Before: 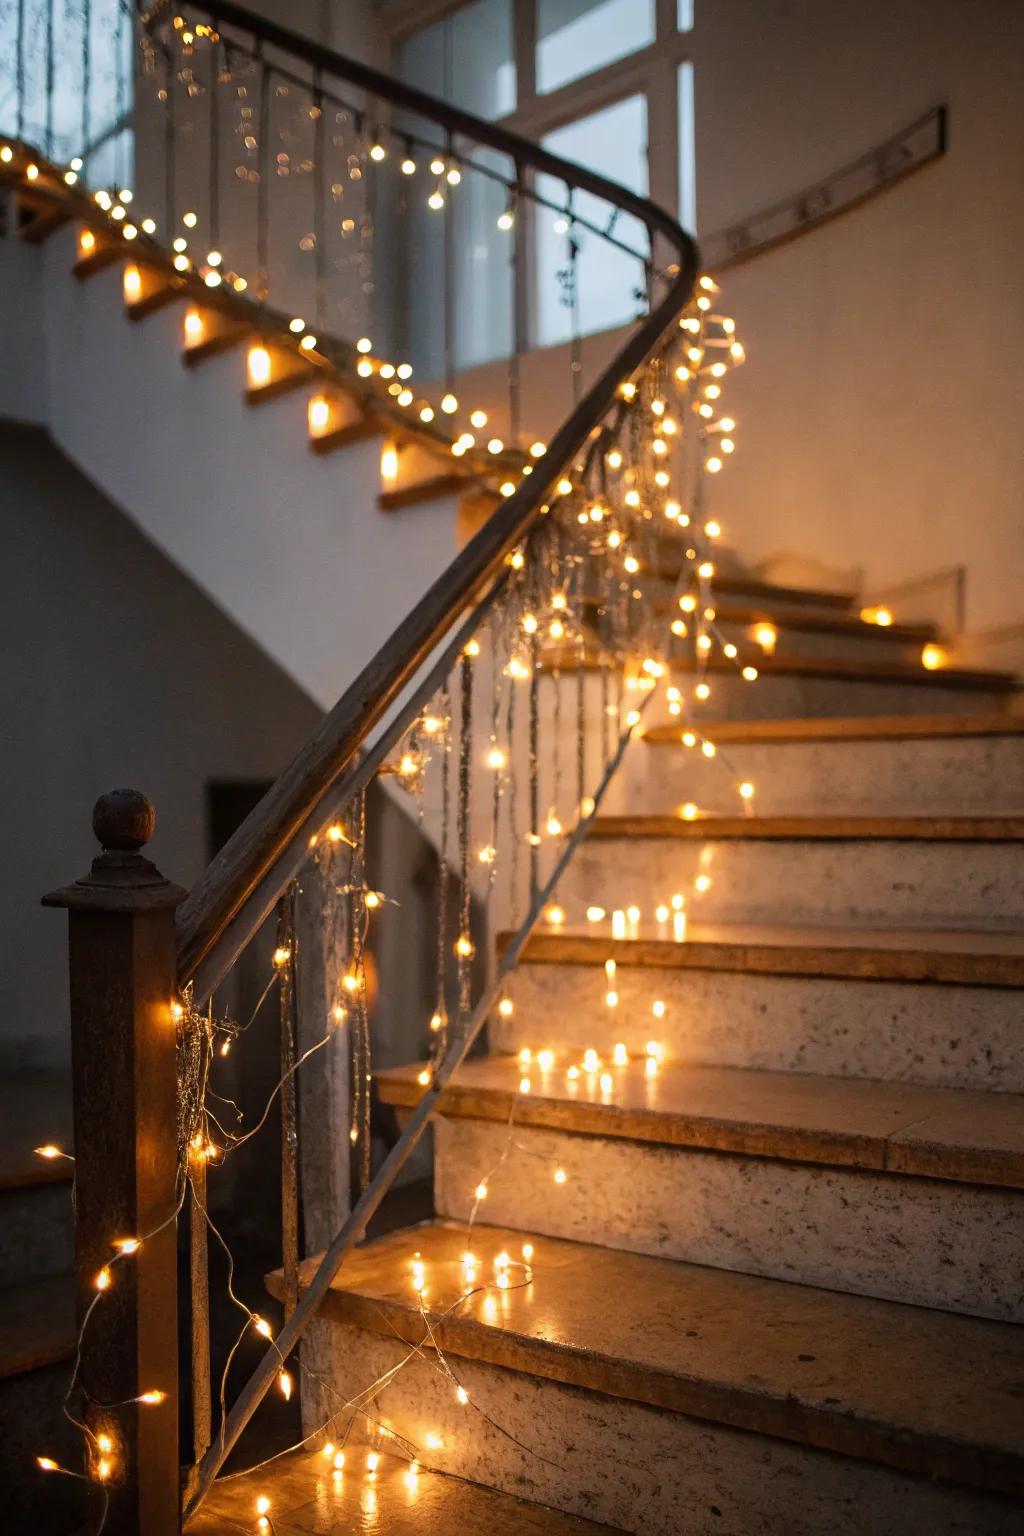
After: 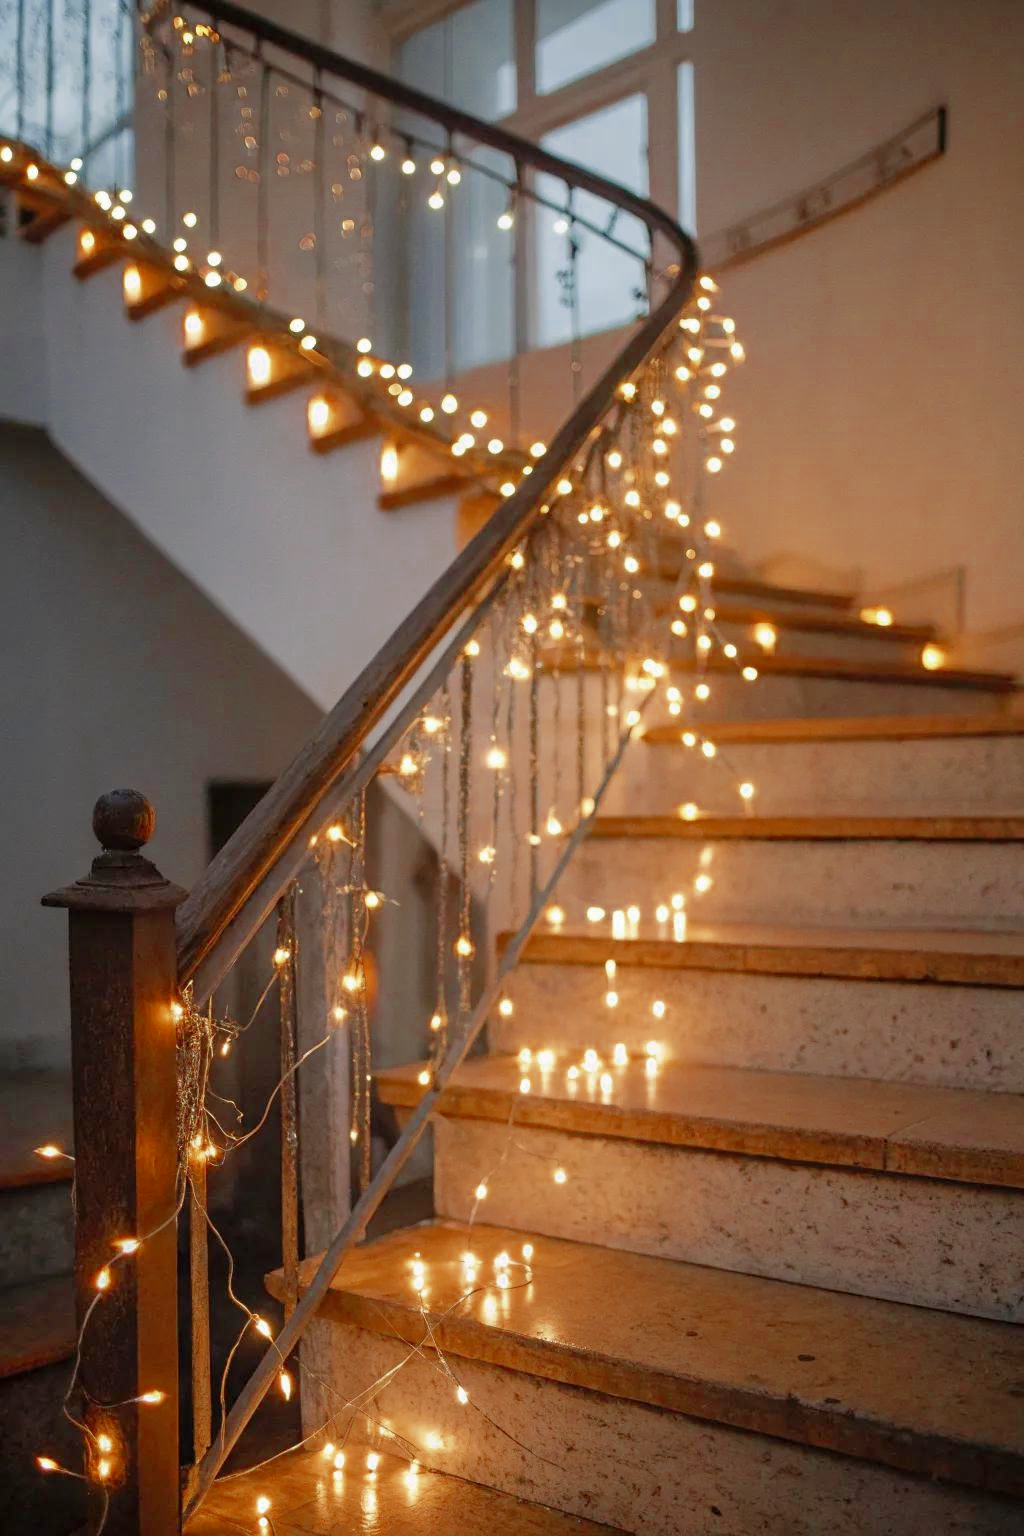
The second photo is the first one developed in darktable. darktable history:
color zones: curves: ch0 [(0, 0.5) (0.125, 0.4) (0.25, 0.5) (0.375, 0.4) (0.5, 0.4) (0.625, 0.35) (0.75, 0.35) (0.875, 0.5)]; ch1 [(0, 0.35) (0.125, 0.45) (0.25, 0.35) (0.375, 0.35) (0.5, 0.35) (0.625, 0.35) (0.75, 0.45) (0.875, 0.35)]; ch2 [(0, 0.6) (0.125, 0.5) (0.25, 0.5) (0.375, 0.6) (0.5, 0.6) (0.625, 0.5) (0.75, 0.5) (0.875, 0.5)]
tone curve: curves: ch0 [(0, 0) (0.004, 0.008) (0.077, 0.156) (0.169, 0.29) (0.774, 0.774) (1, 1)], color space Lab, linked channels, preserve colors none
